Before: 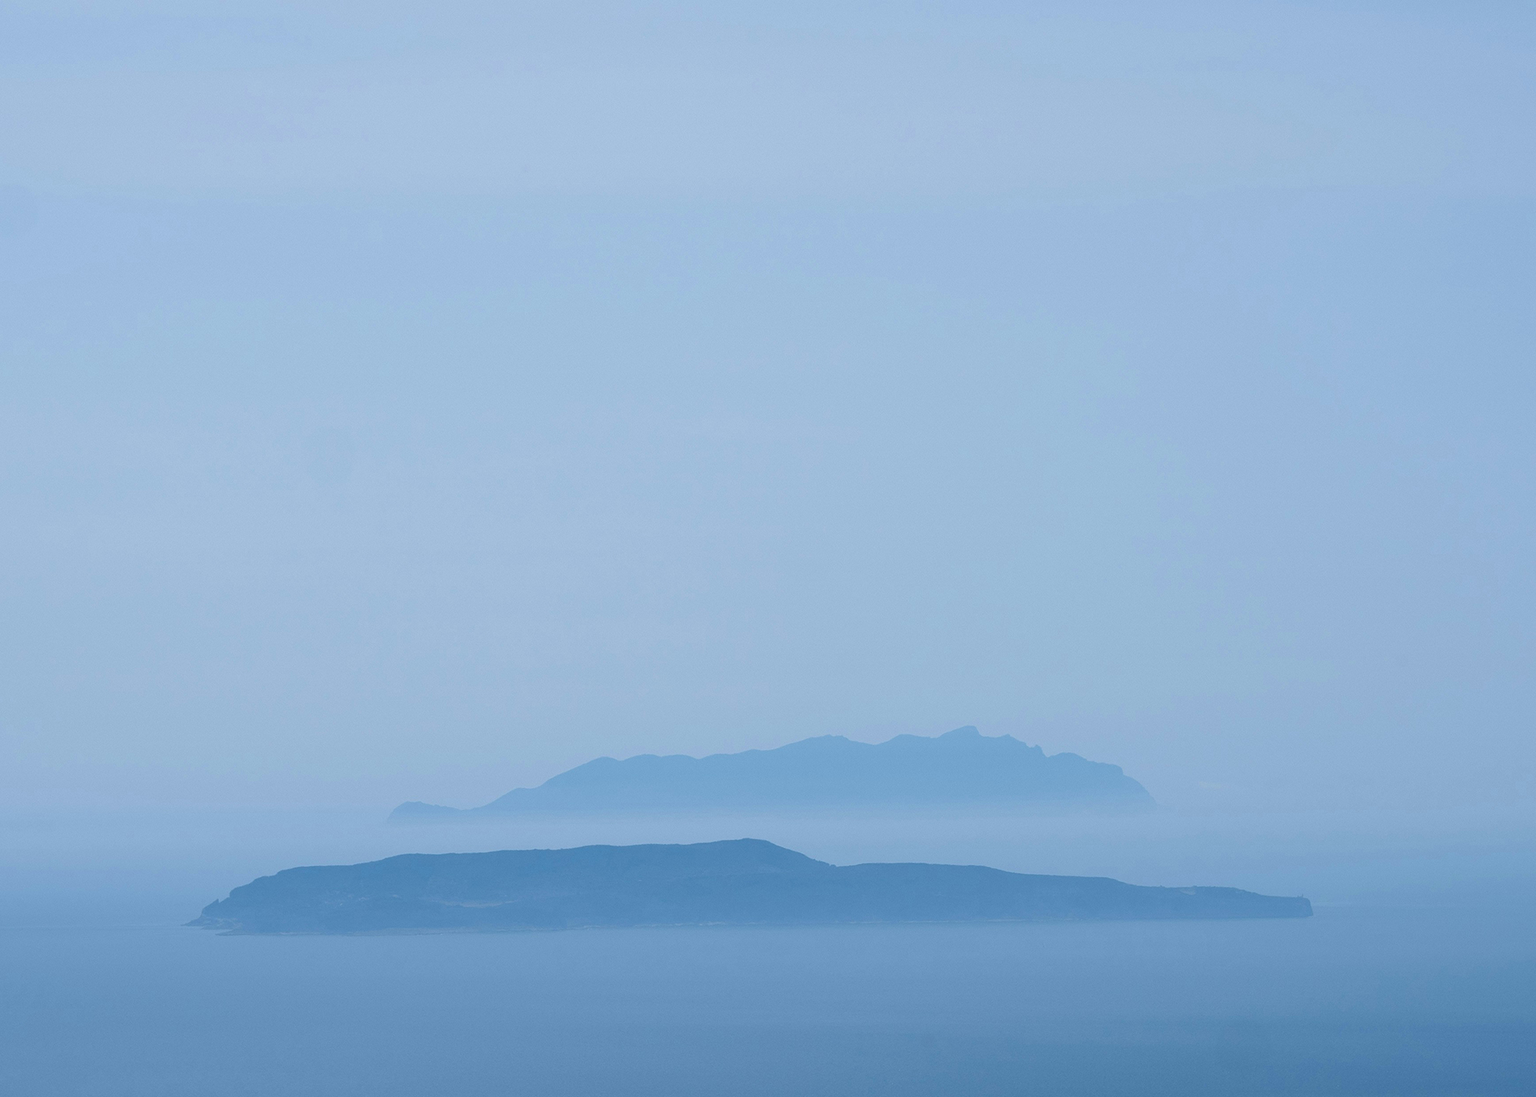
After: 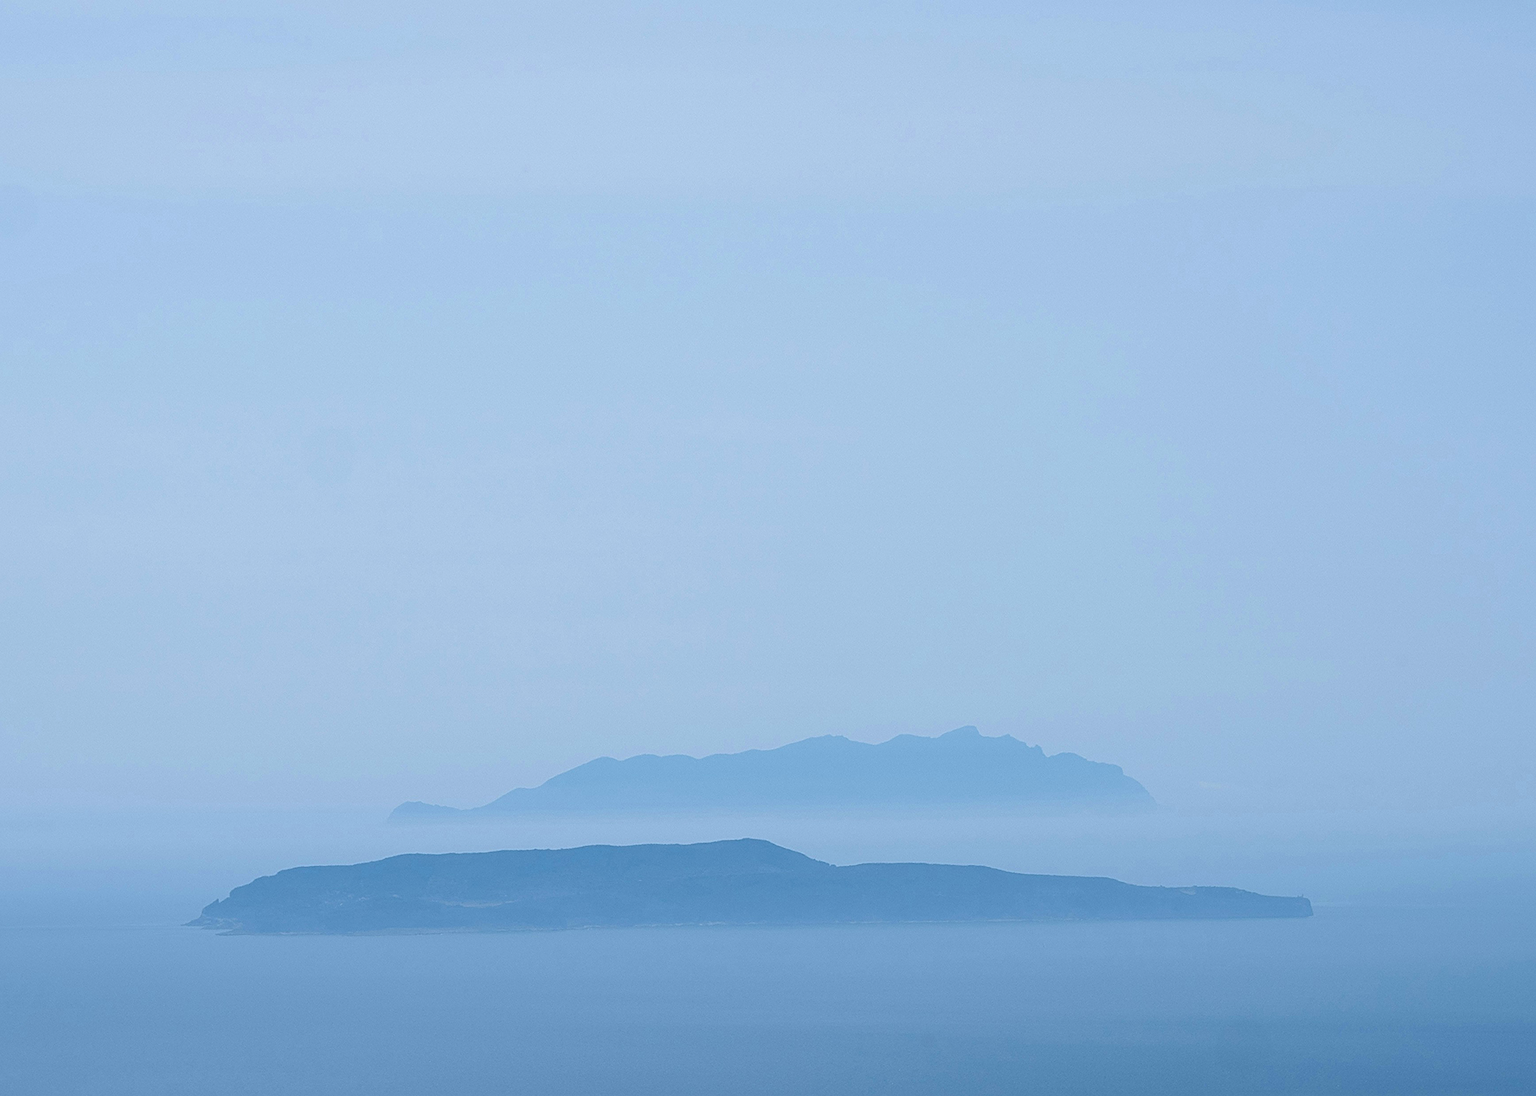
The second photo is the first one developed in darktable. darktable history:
exposure: exposure 0.15 EV, compensate highlight preservation false
sharpen: on, module defaults
